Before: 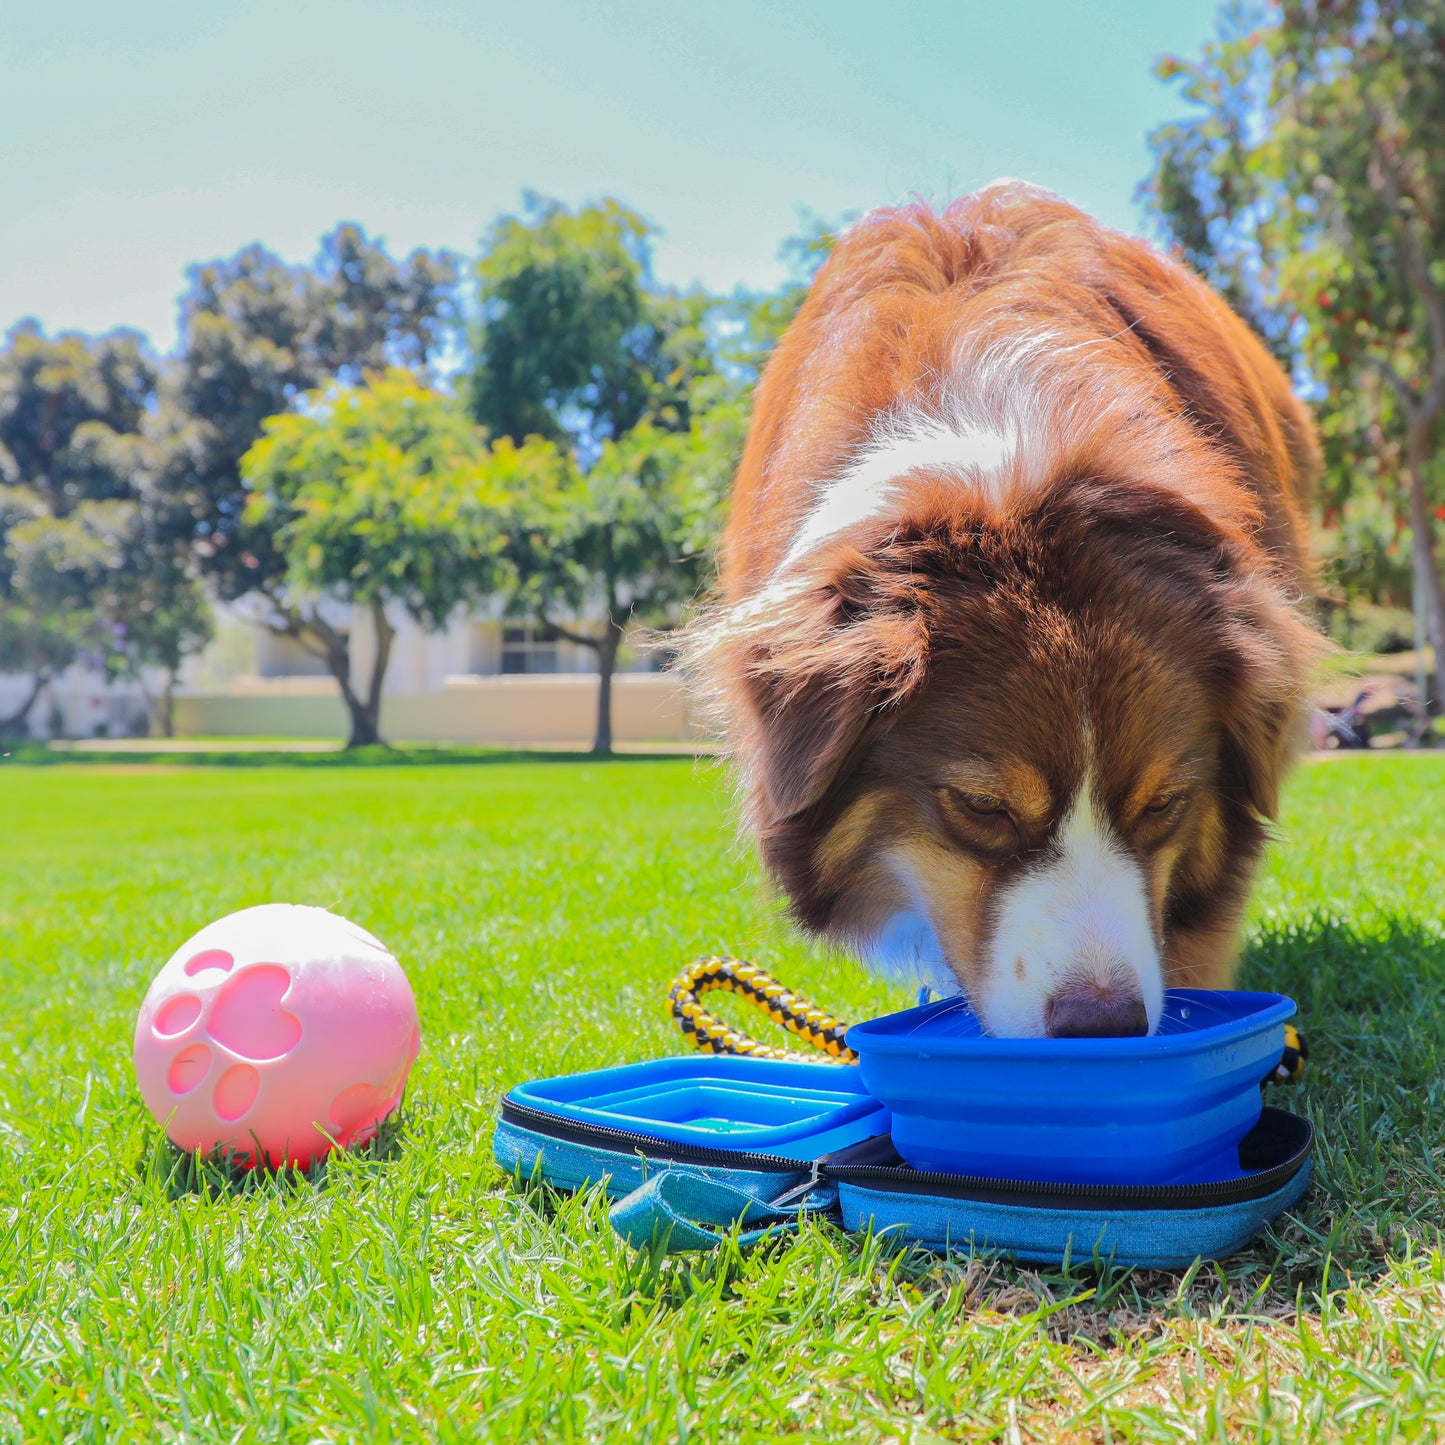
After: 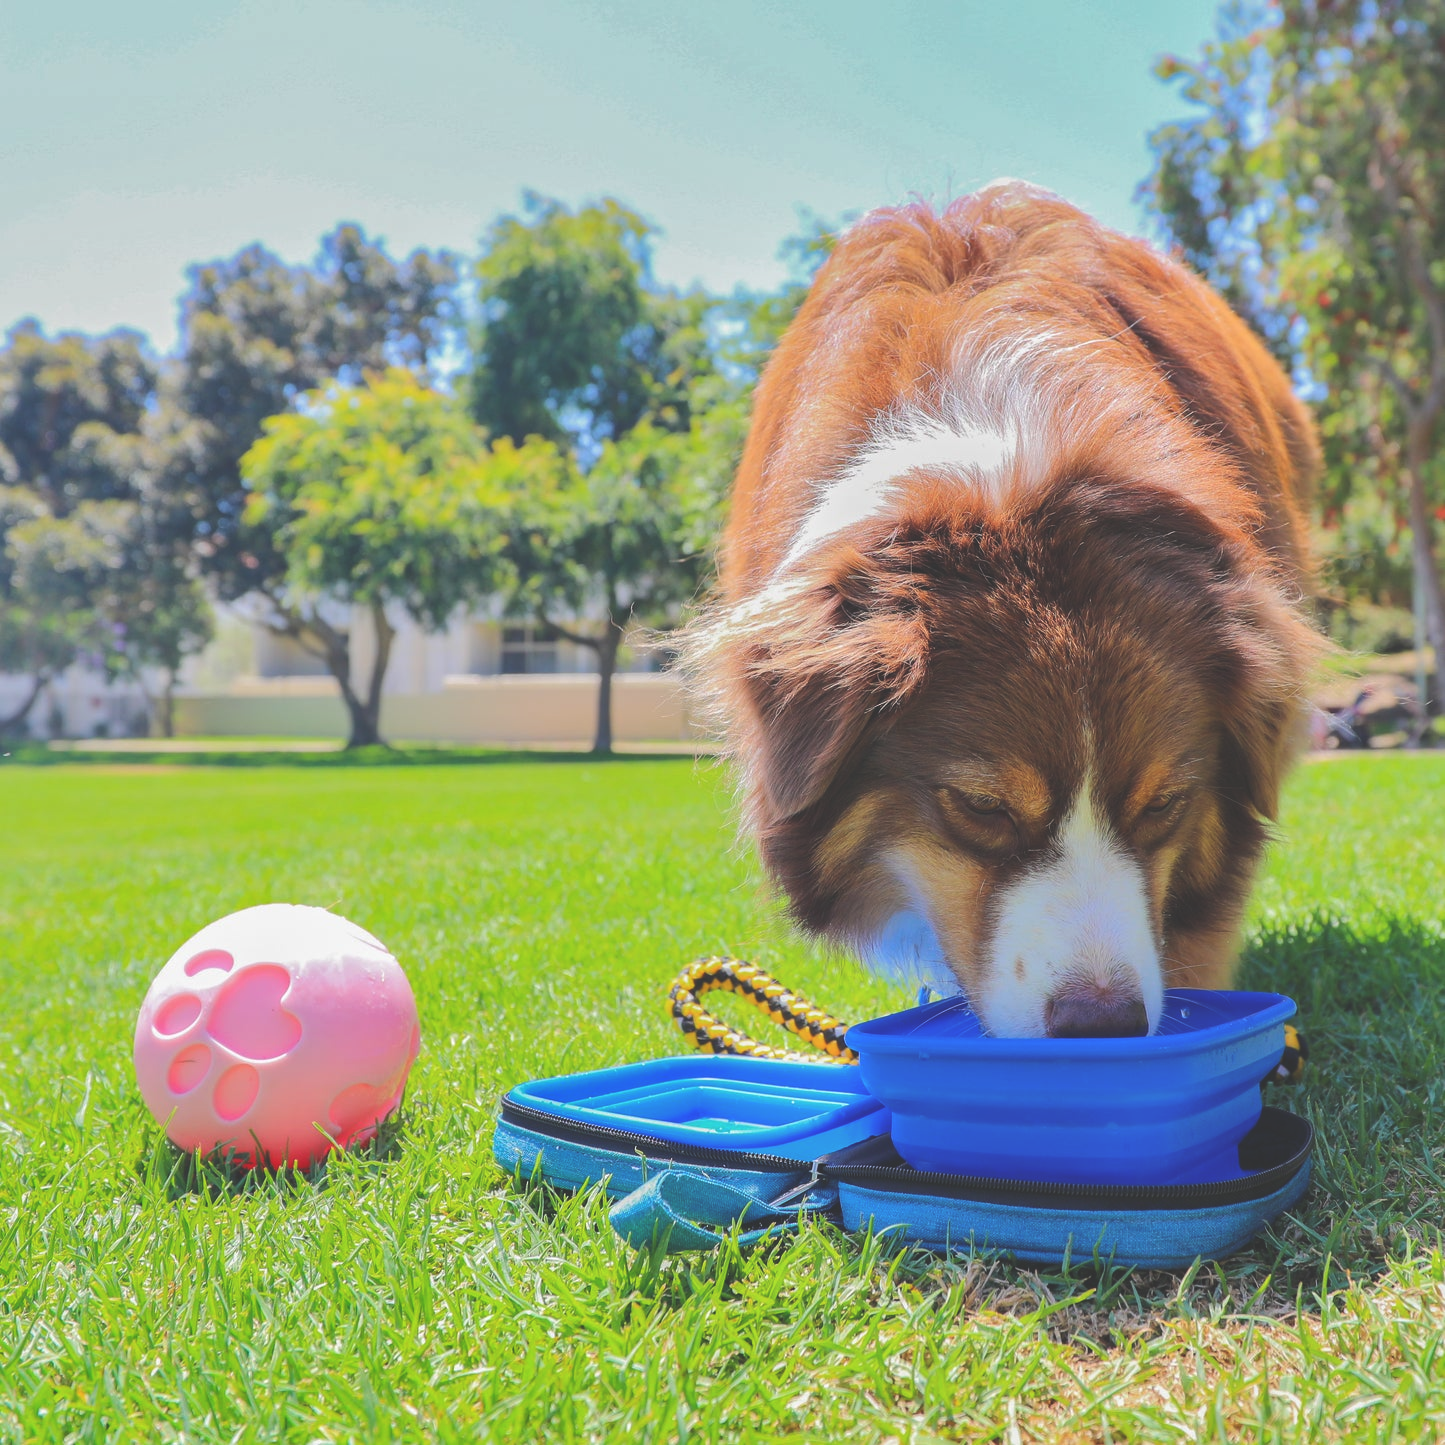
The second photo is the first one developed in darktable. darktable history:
exposure: black level correction -0.028, compensate highlight preservation false
shadows and highlights: shadows 32.11, highlights -31.73, highlights color adjustment 89.54%, soften with gaussian
